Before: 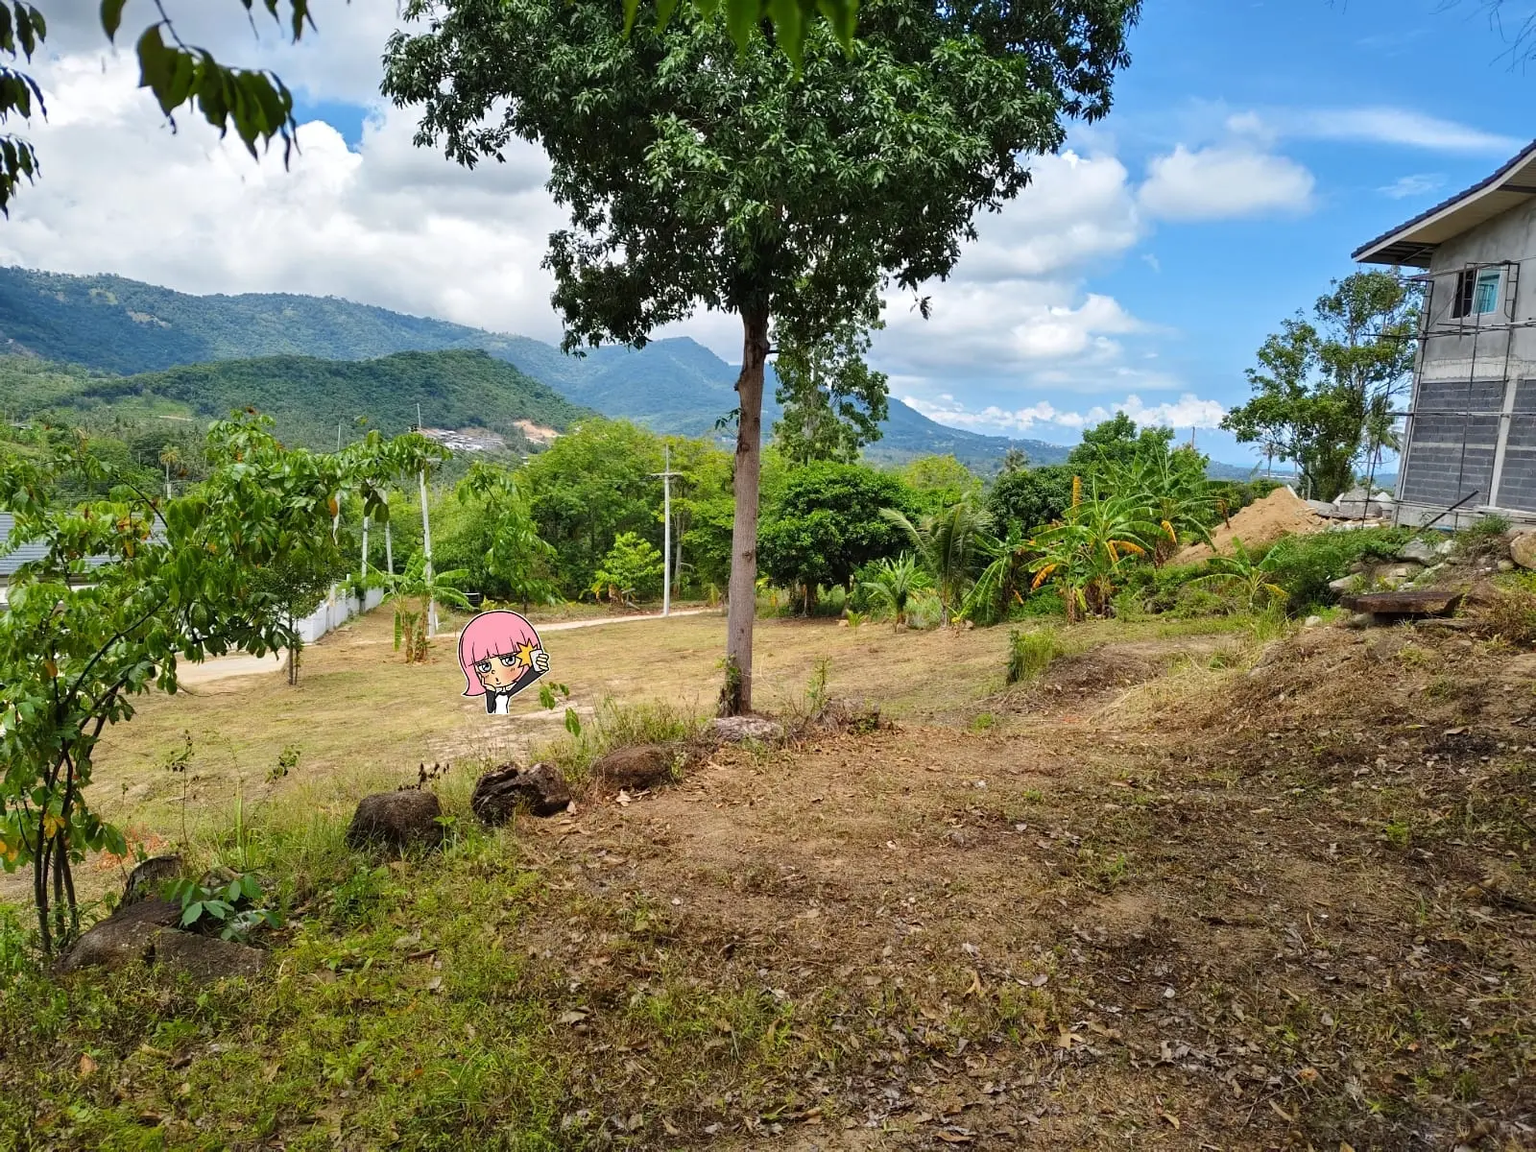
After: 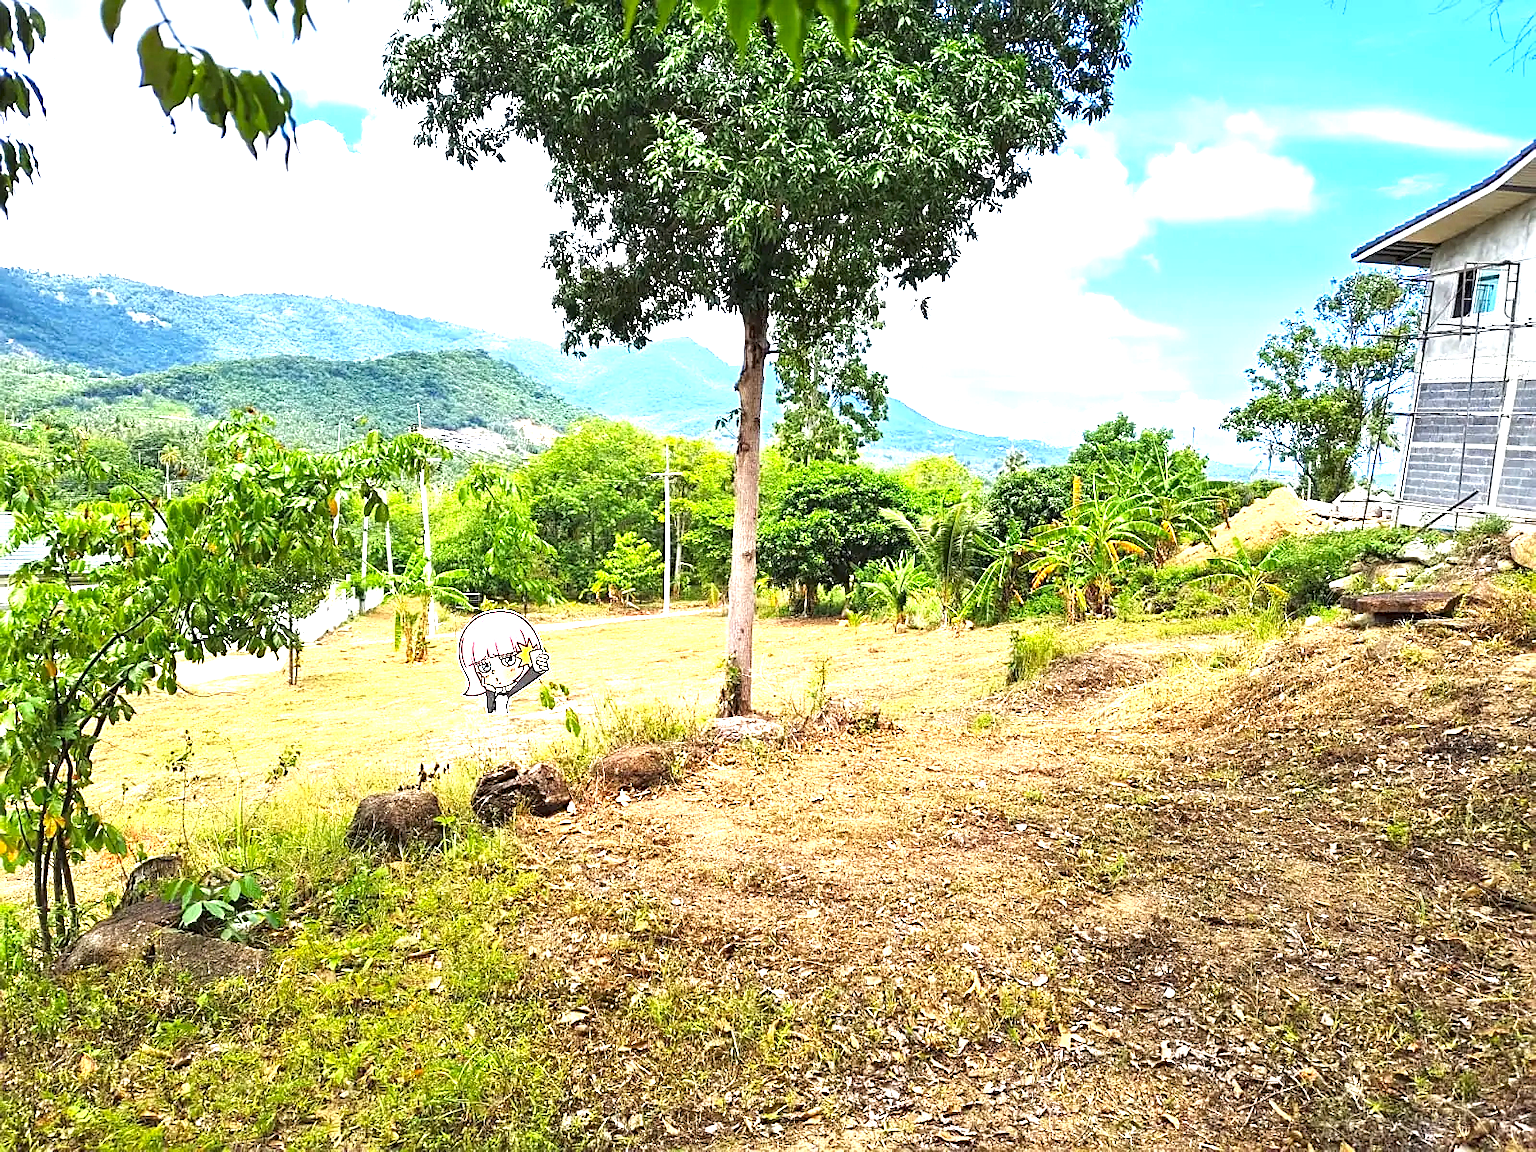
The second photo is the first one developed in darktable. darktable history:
local contrast: highlights 107%, shadows 100%, detail 131%, midtone range 0.2
exposure: black level correction 0, exposure 1.992 EV, compensate exposure bias true, compensate highlight preservation false
color zones: curves: ch0 [(0, 0.444) (0.143, 0.442) (0.286, 0.441) (0.429, 0.441) (0.571, 0.441) (0.714, 0.441) (0.857, 0.442) (1, 0.444)]
sharpen: on, module defaults
